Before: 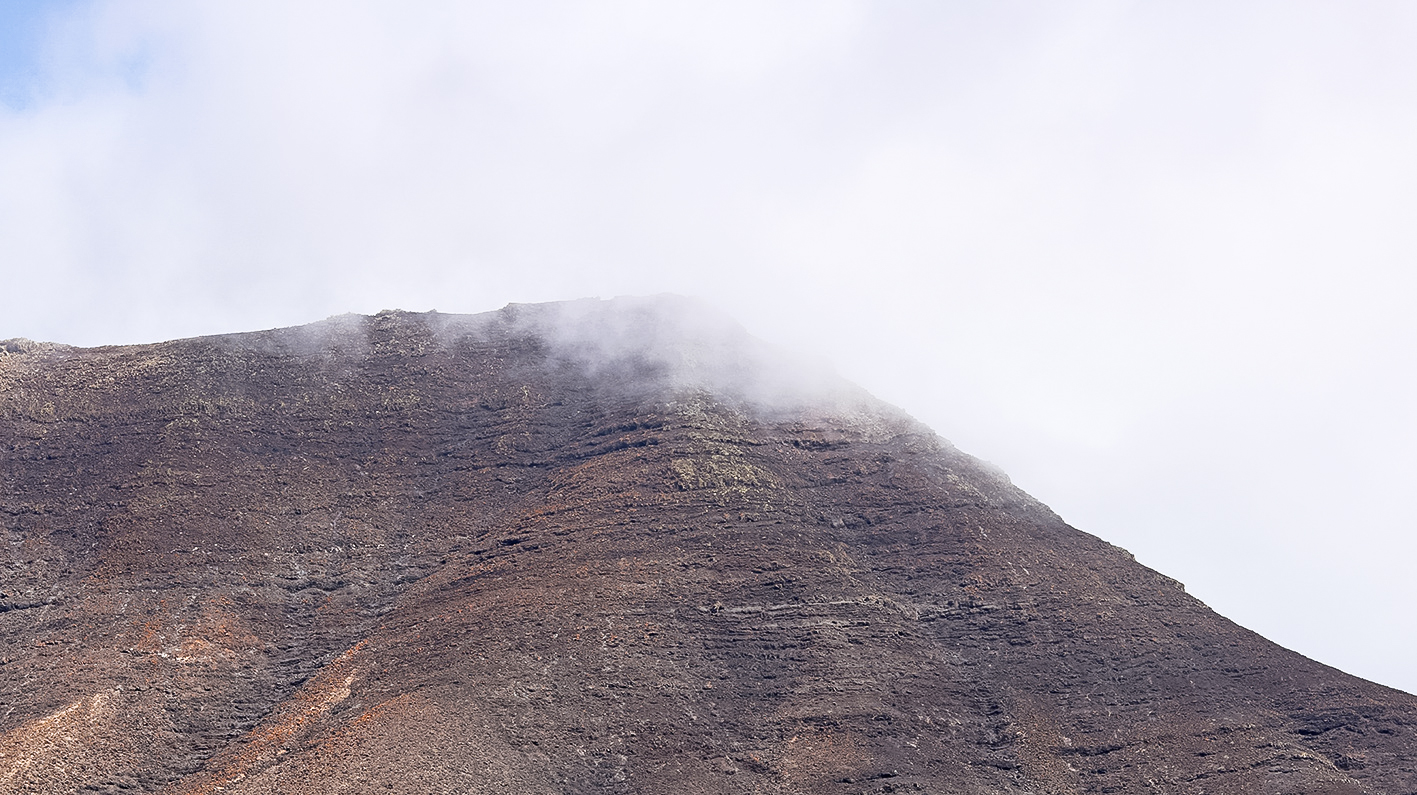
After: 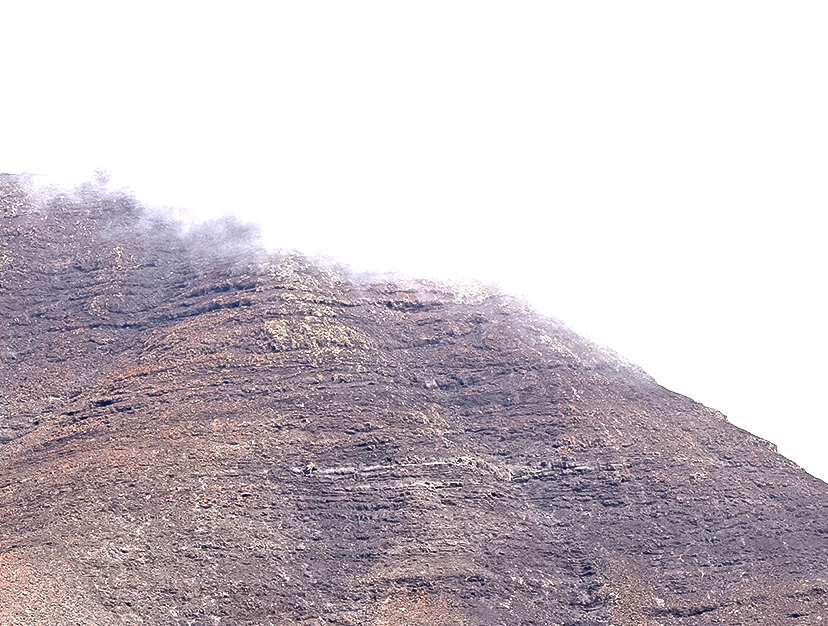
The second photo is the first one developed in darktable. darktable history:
crop and rotate: left 28.733%, top 17.503%, right 12.803%, bottom 3.672%
exposure: black level correction 0, exposure 1.473 EV, compensate exposure bias true, compensate highlight preservation false
